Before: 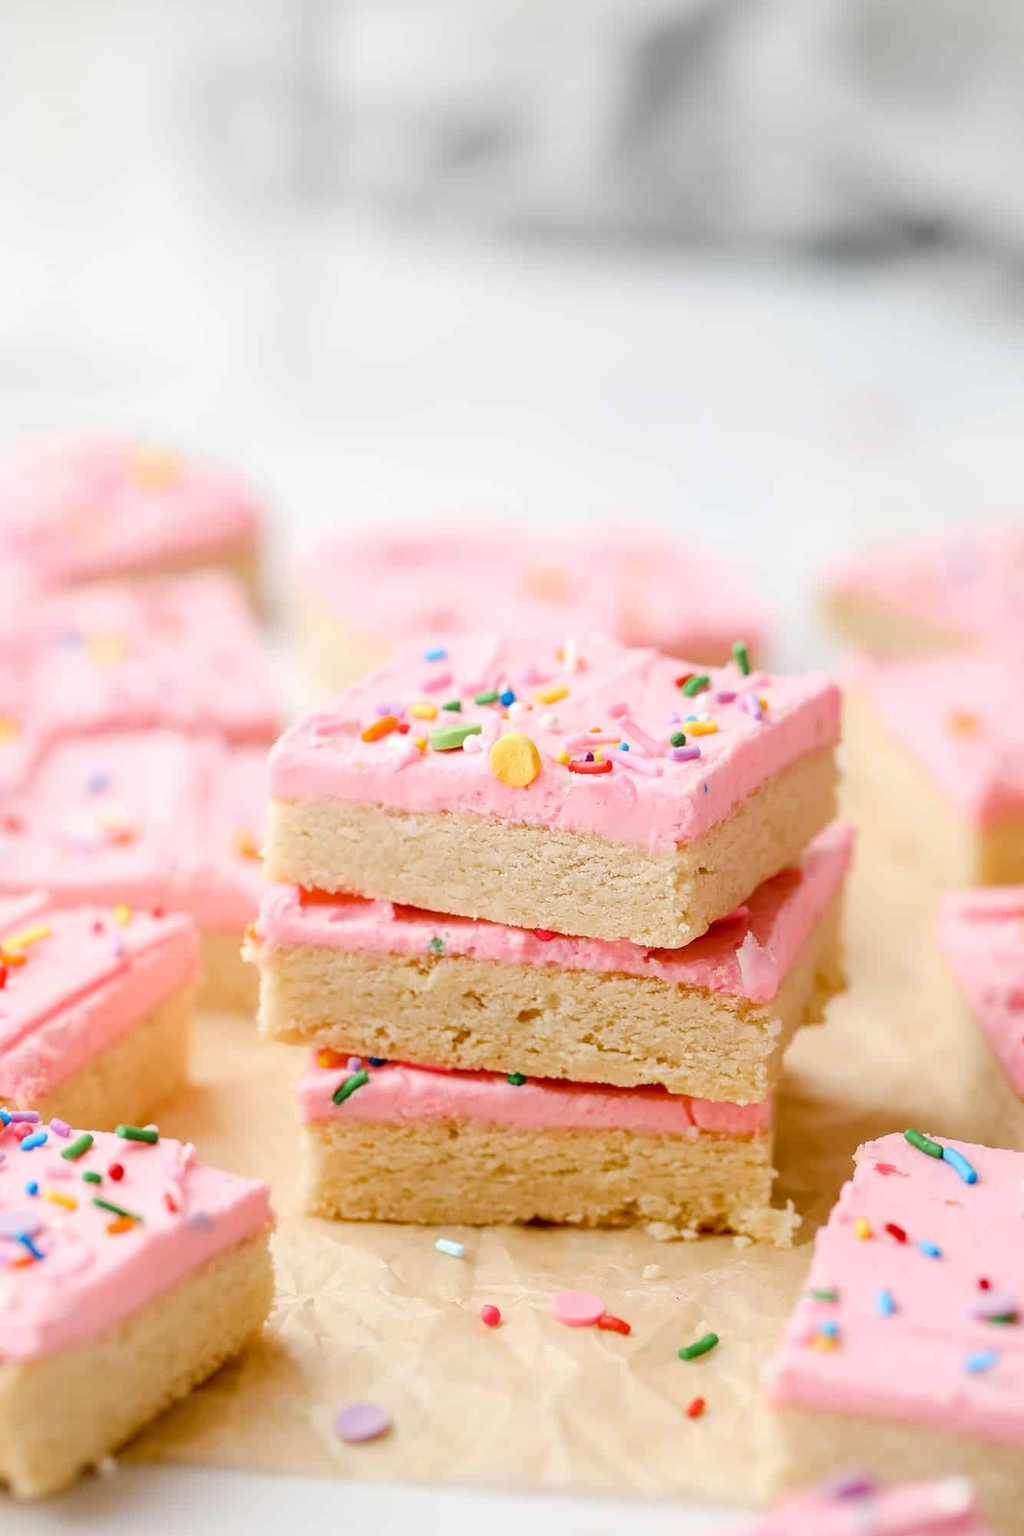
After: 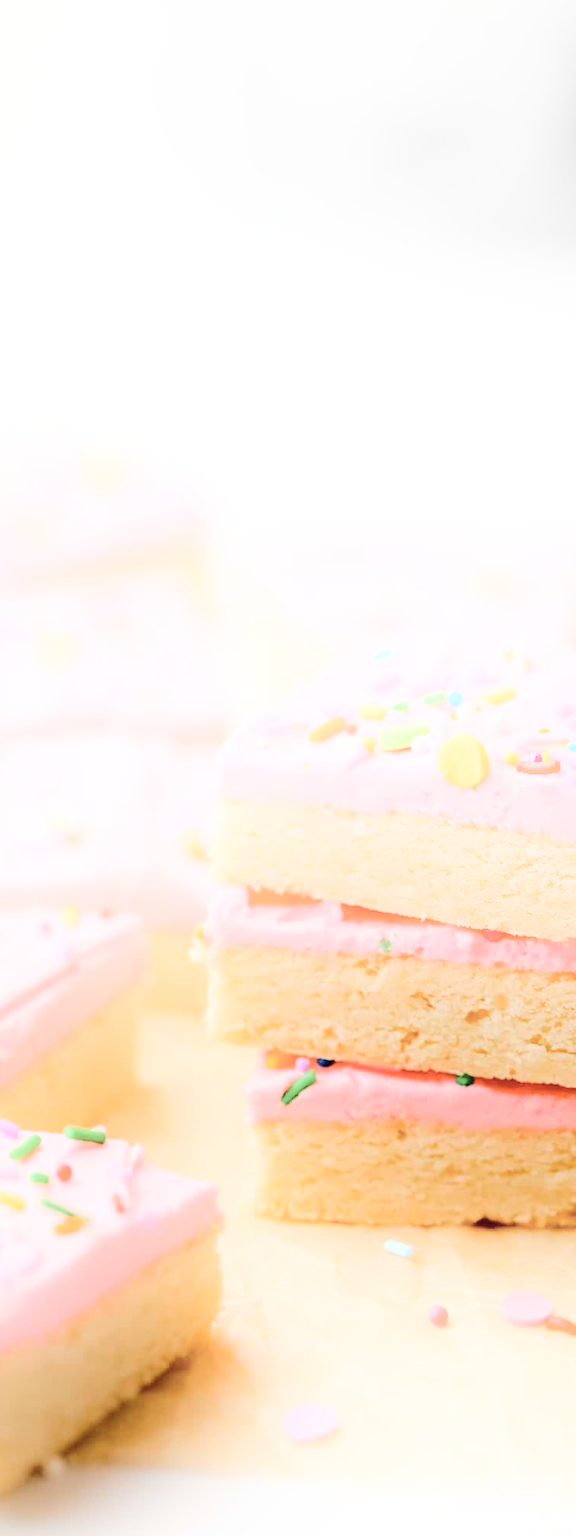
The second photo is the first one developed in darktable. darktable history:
crop: left 5.114%, right 38.589%
shadows and highlights: shadows -21.3, highlights 100, soften with gaussian
